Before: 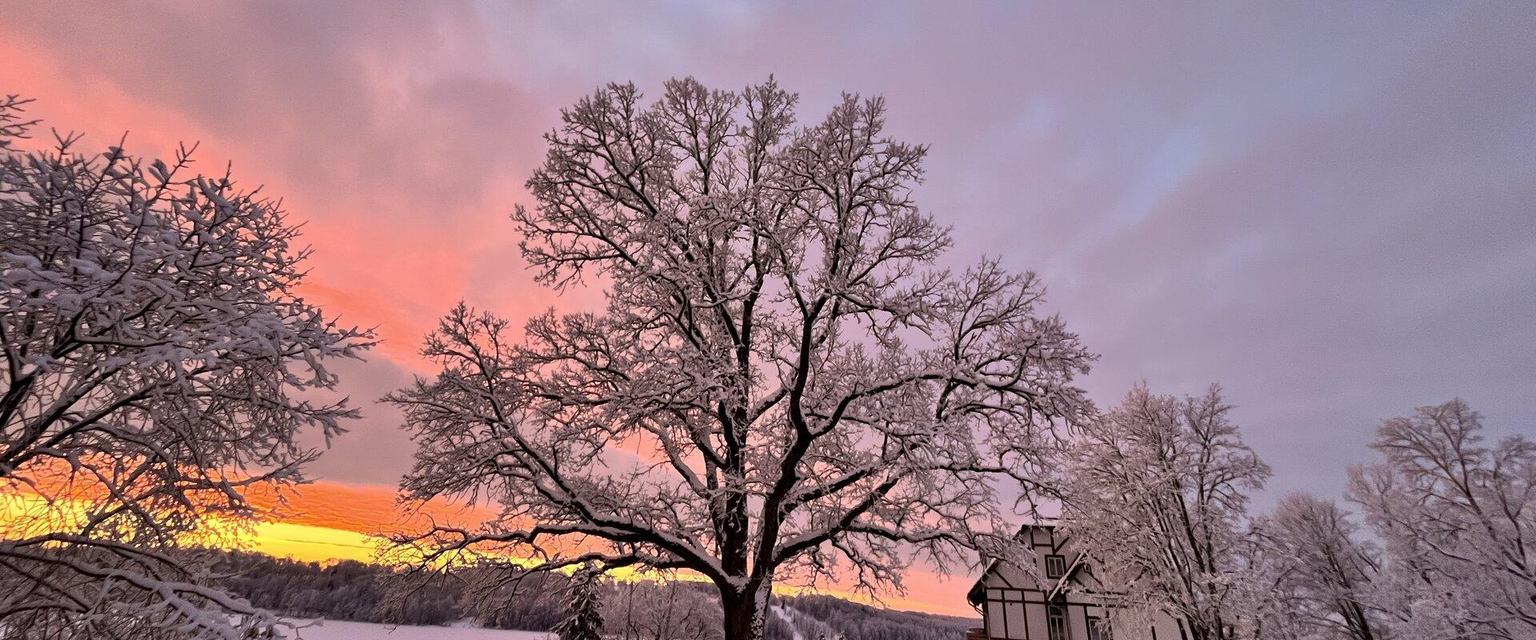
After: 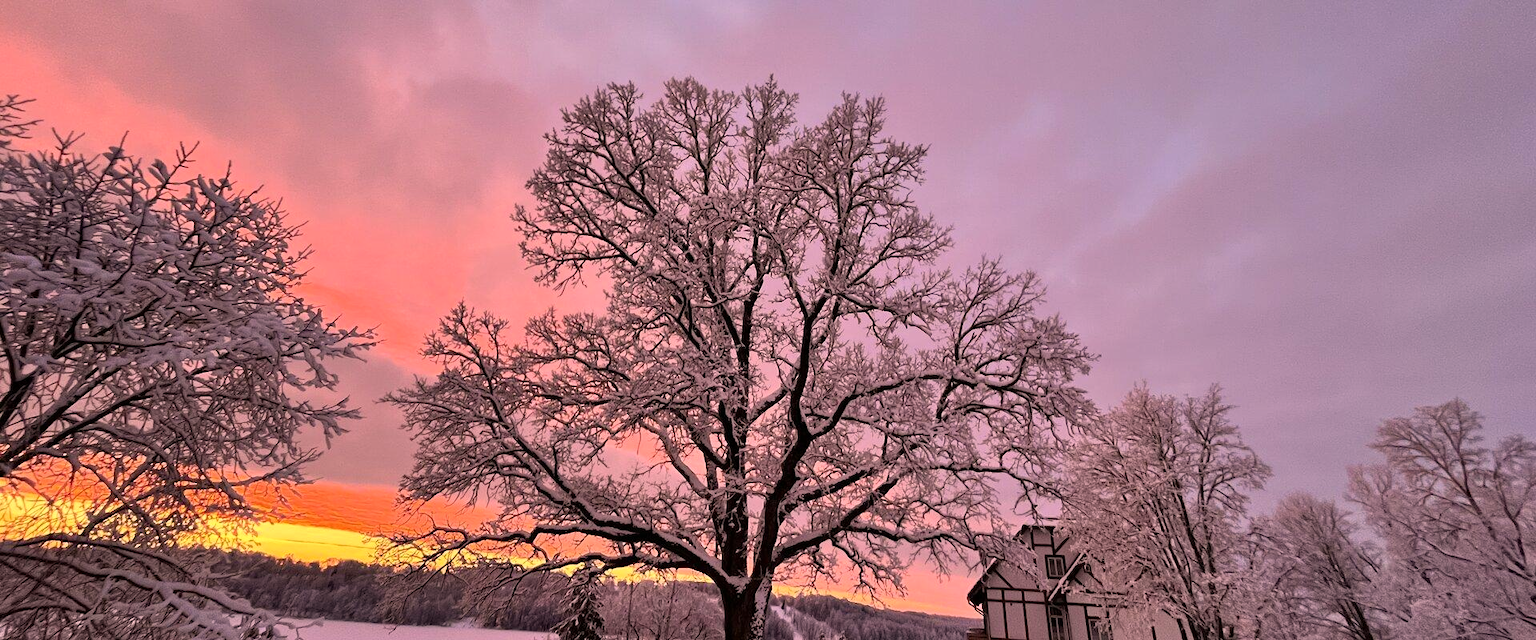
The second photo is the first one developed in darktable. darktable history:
color correction: highlights a* 14.49, highlights b* 4.89
